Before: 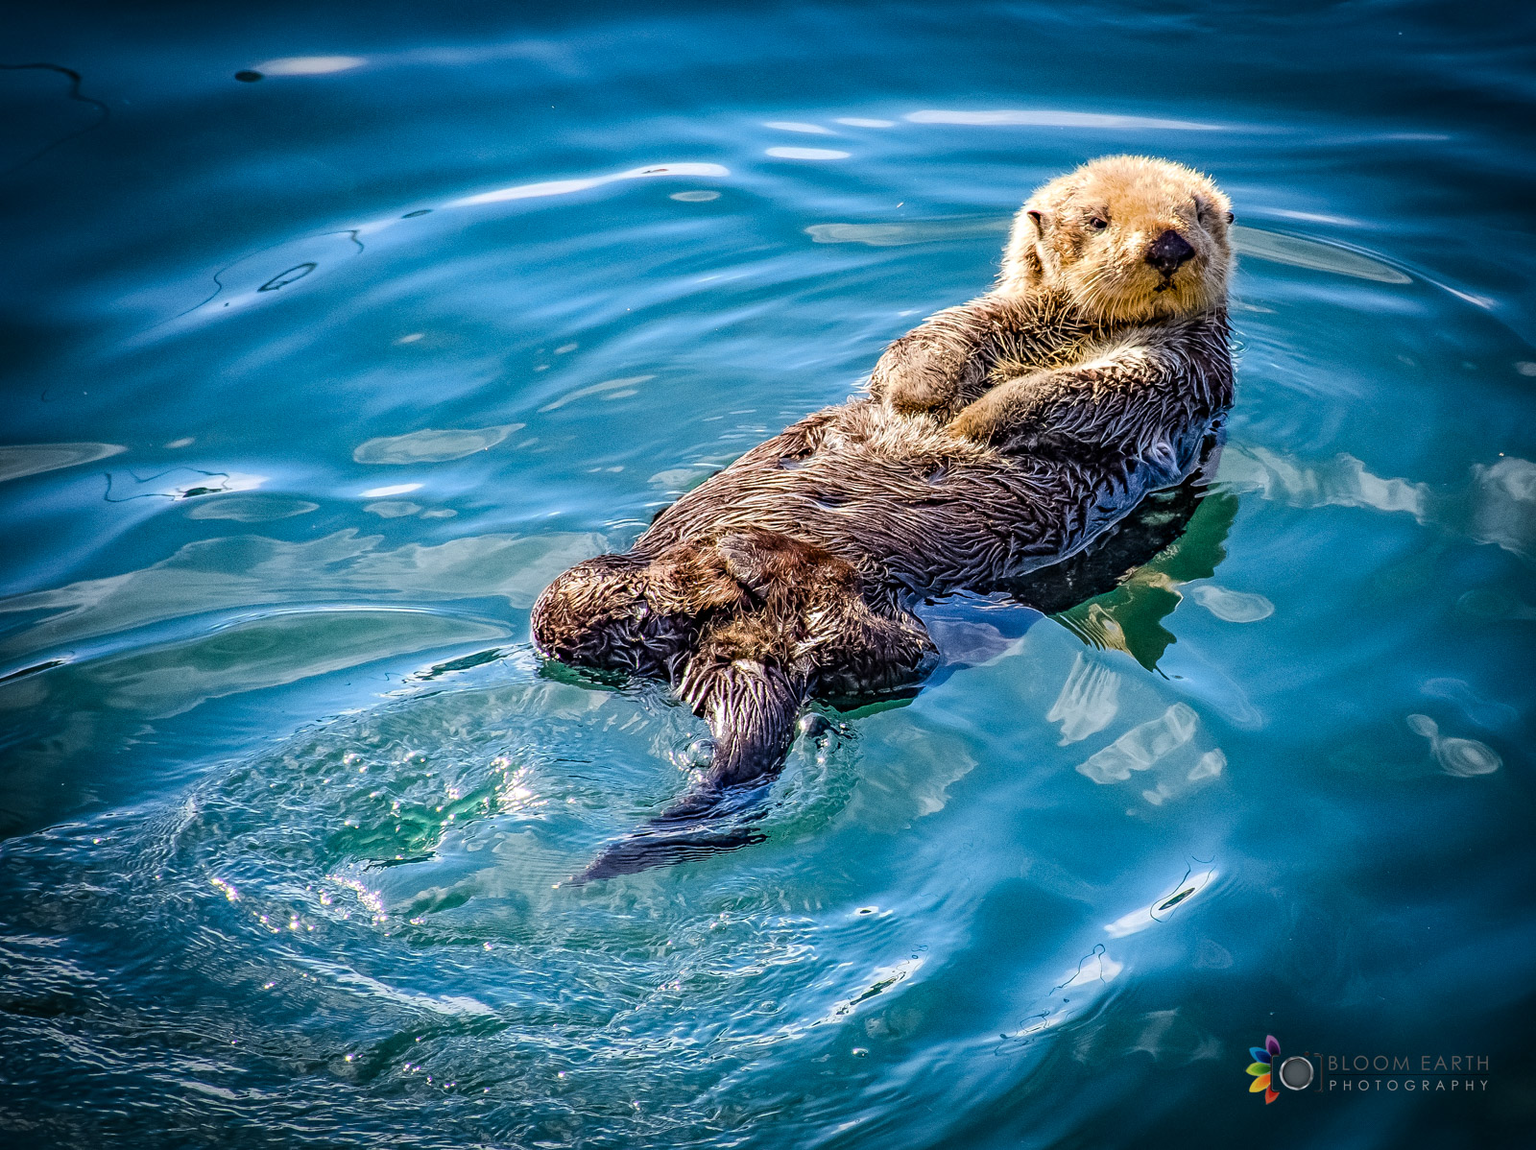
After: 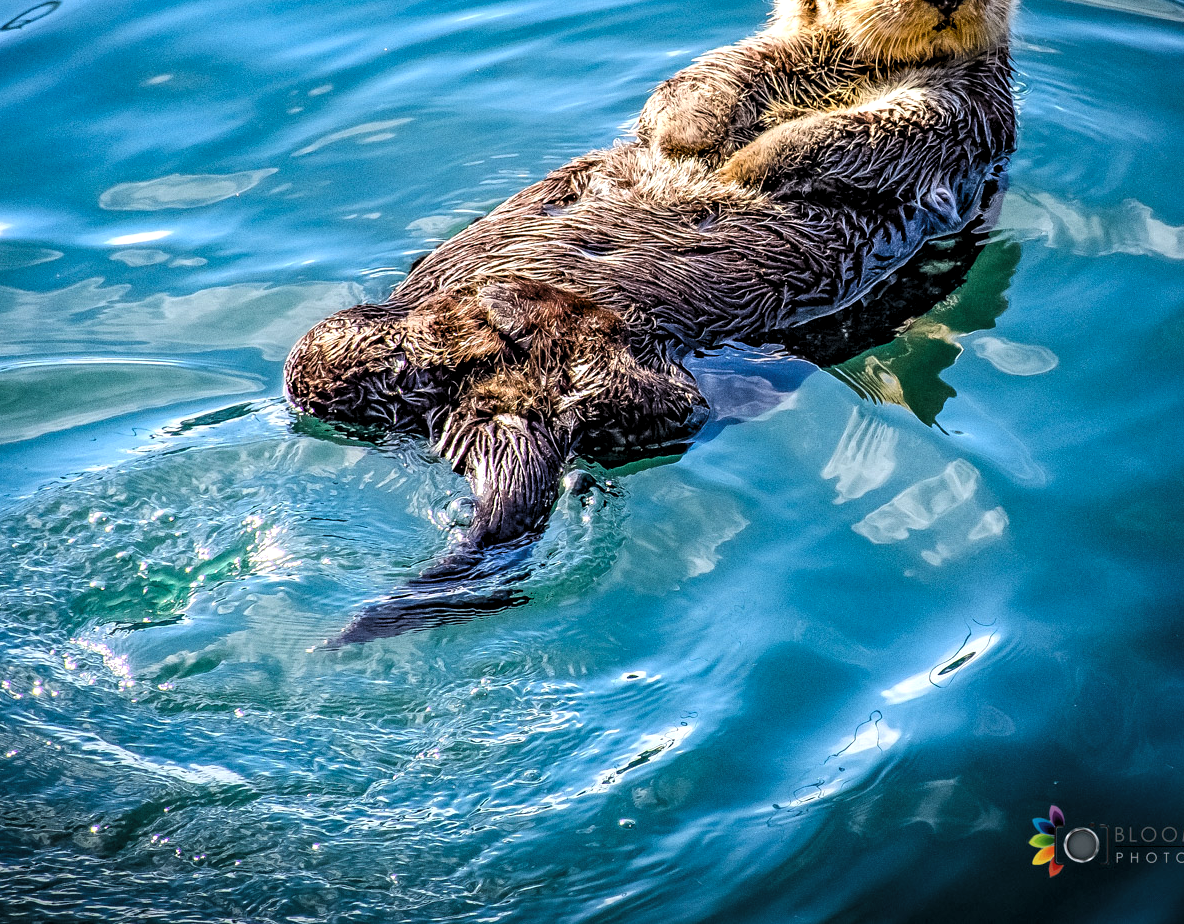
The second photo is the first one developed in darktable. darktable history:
crop: left 16.871%, top 22.857%, right 9.116%
levels: levels [0.055, 0.477, 0.9]
